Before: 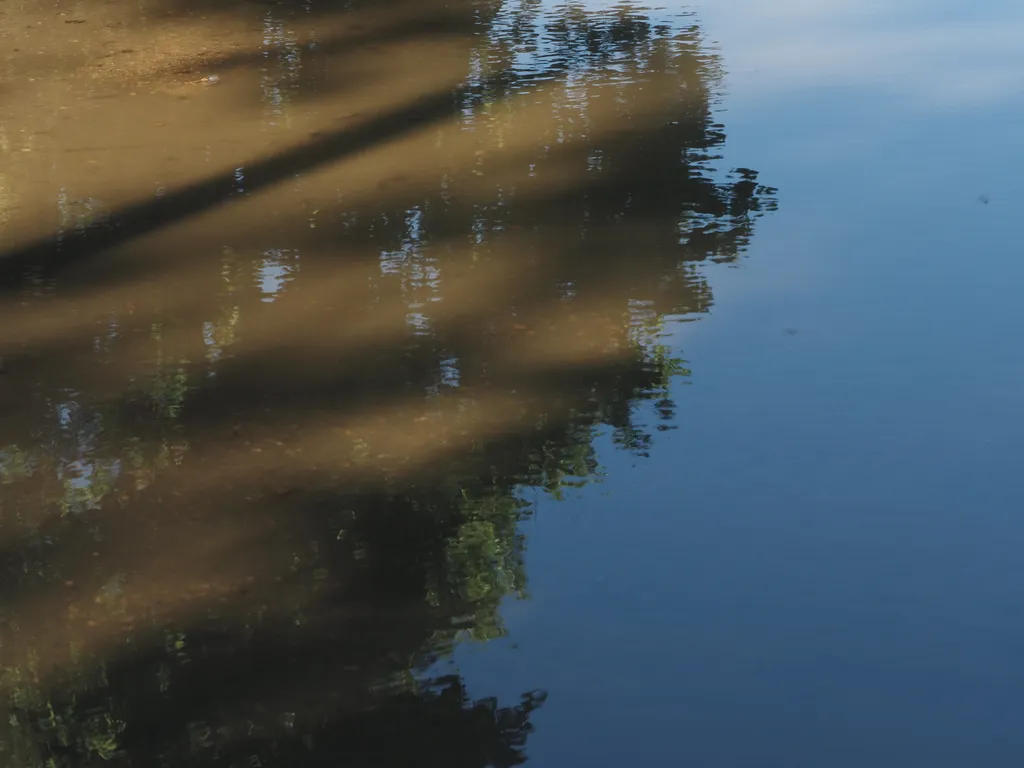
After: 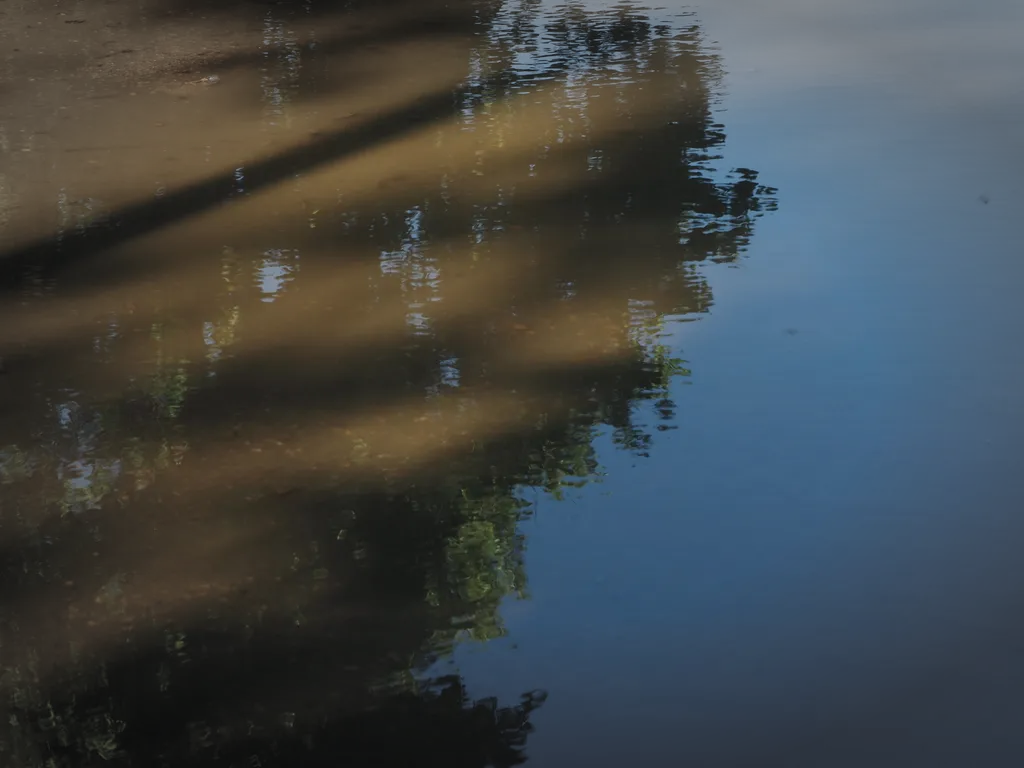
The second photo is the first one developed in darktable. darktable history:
vignetting: fall-off start 71.01%, width/height ratio 1.334, unbound false
shadows and highlights: shadows 12.5, white point adjustment 1.22, highlights -0.444, soften with gaussian
exposure: exposure -0.209 EV, compensate exposure bias true, compensate highlight preservation false
